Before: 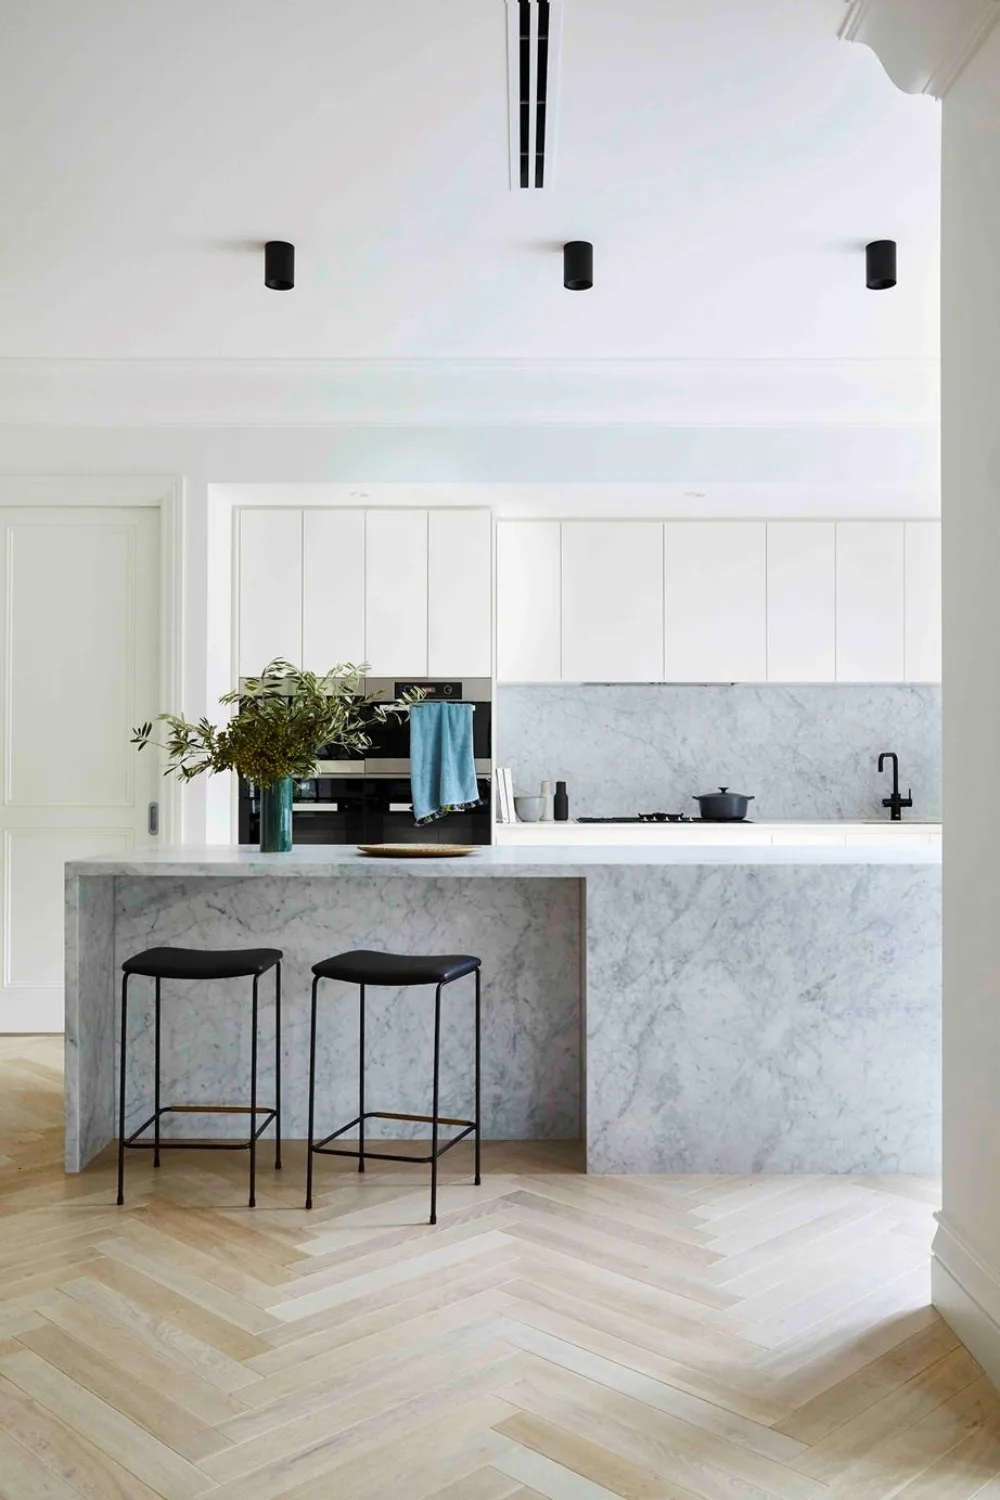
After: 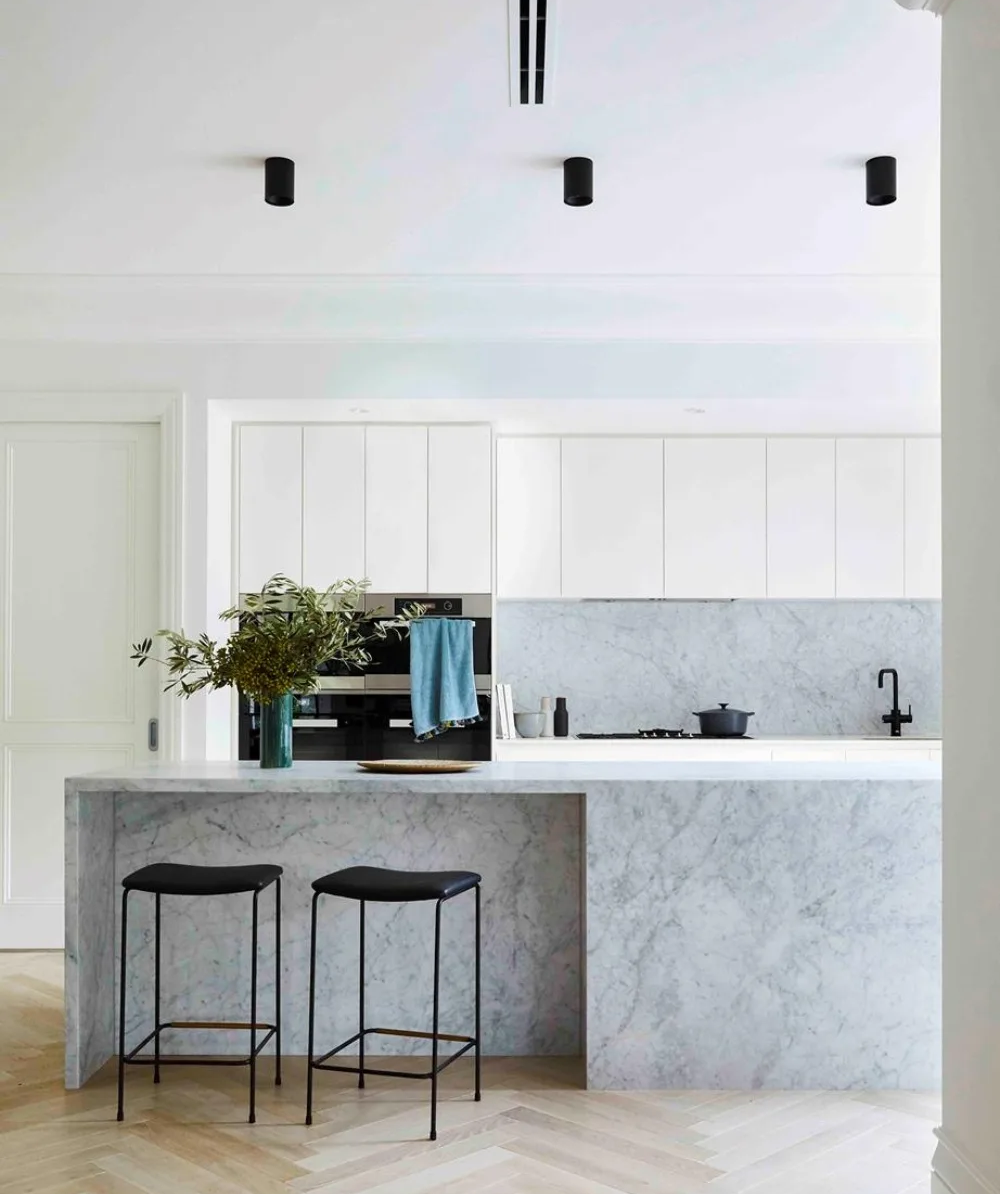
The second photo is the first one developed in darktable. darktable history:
crop and rotate: top 5.653%, bottom 14.746%
